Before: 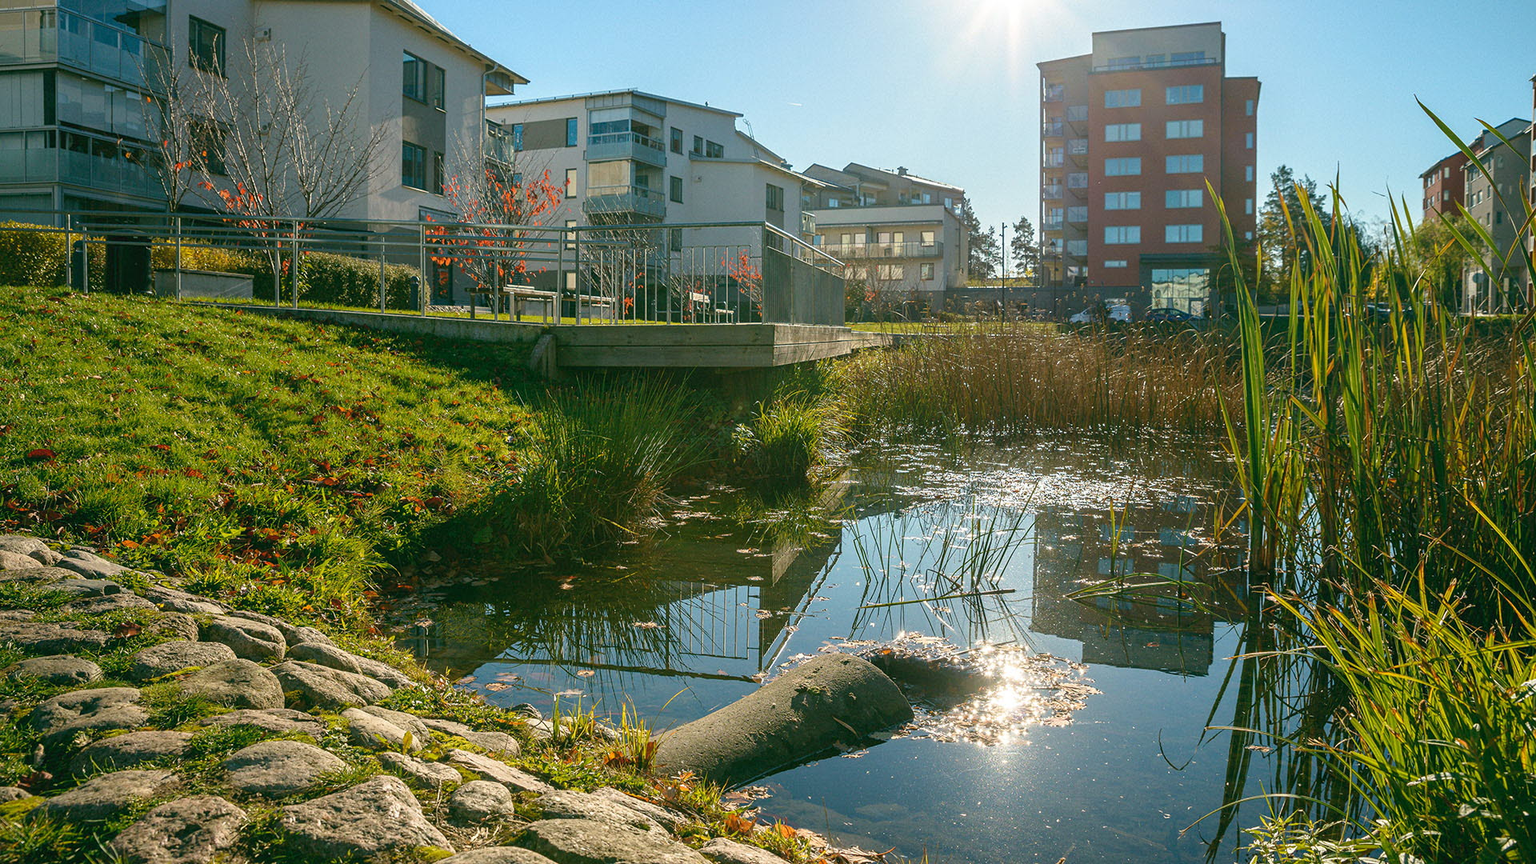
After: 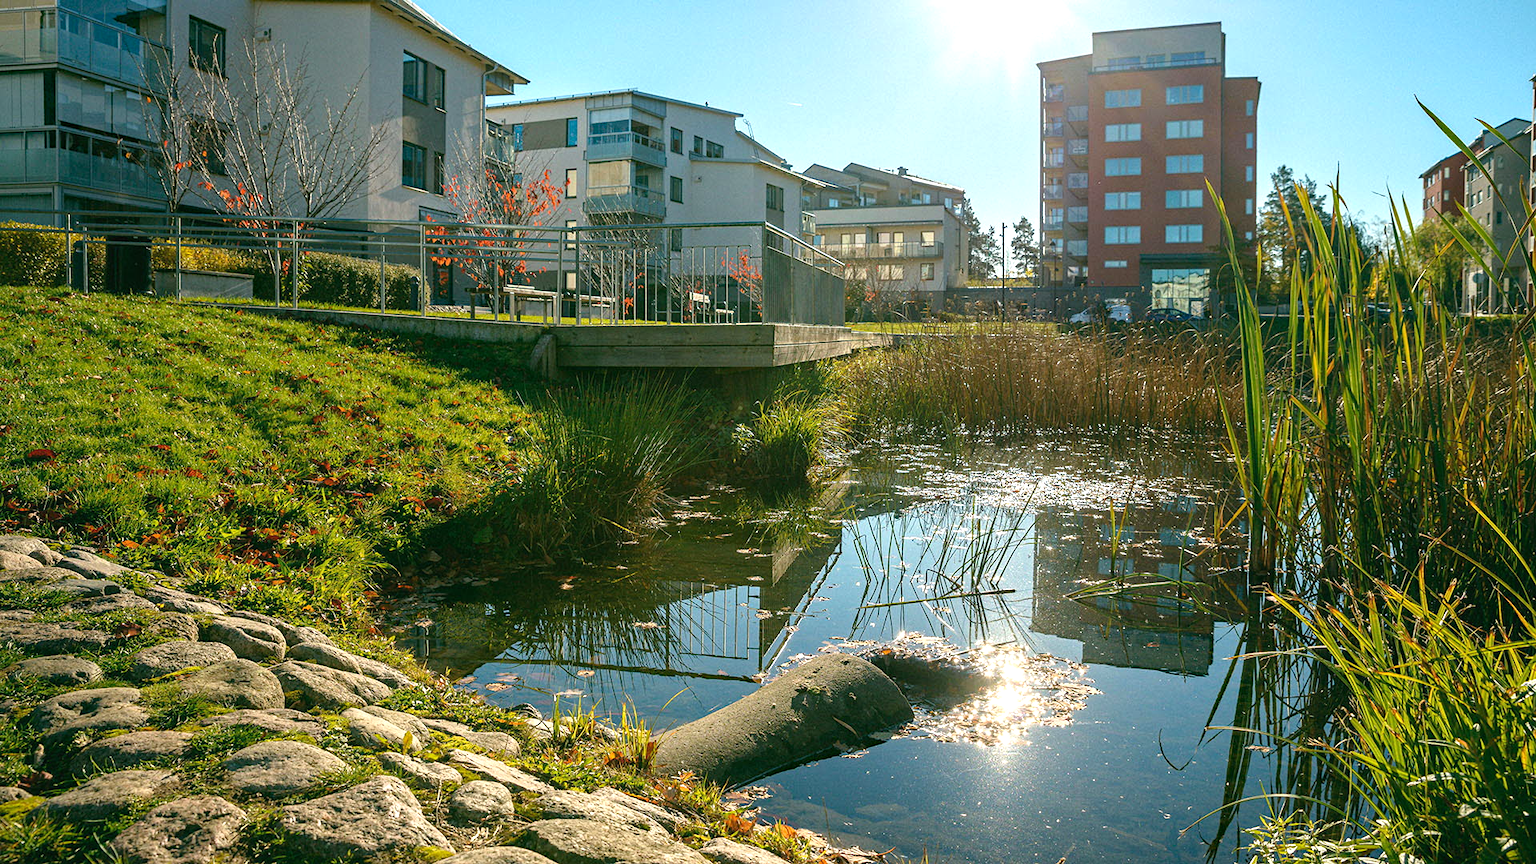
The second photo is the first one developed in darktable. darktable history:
tone equalizer: -8 EV -0.438 EV, -7 EV -0.368 EV, -6 EV -0.327 EV, -5 EV -0.214 EV, -3 EV 0.197 EV, -2 EV 0.339 EV, -1 EV 0.398 EV, +0 EV 0.399 EV
haze removal: compatibility mode true, adaptive false
